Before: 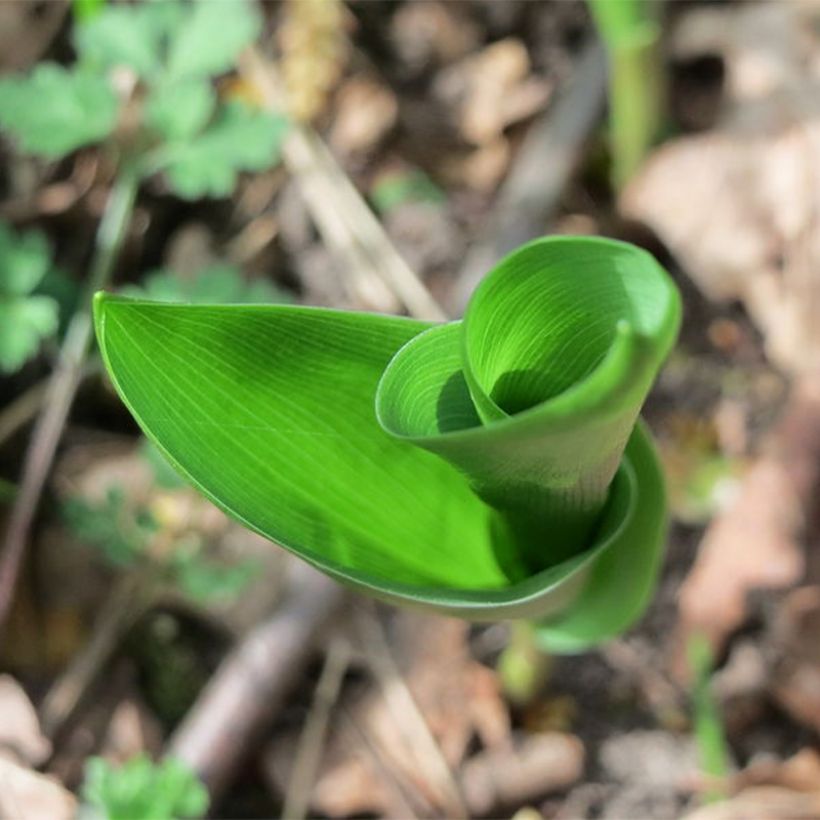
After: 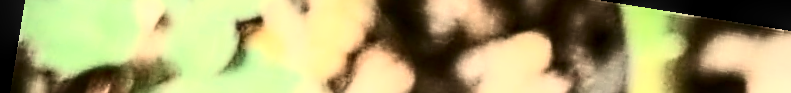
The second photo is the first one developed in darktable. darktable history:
sharpen: radius 2.676, amount 0.669
white balance: red 1.138, green 0.996, blue 0.812
crop and rotate: left 9.644%, top 9.491%, right 6.021%, bottom 80.509%
local contrast: detail 150%
contrast brightness saturation: contrast 0.93, brightness 0.2
rotate and perspective: rotation 9.12°, automatic cropping off
tone equalizer: on, module defaults
